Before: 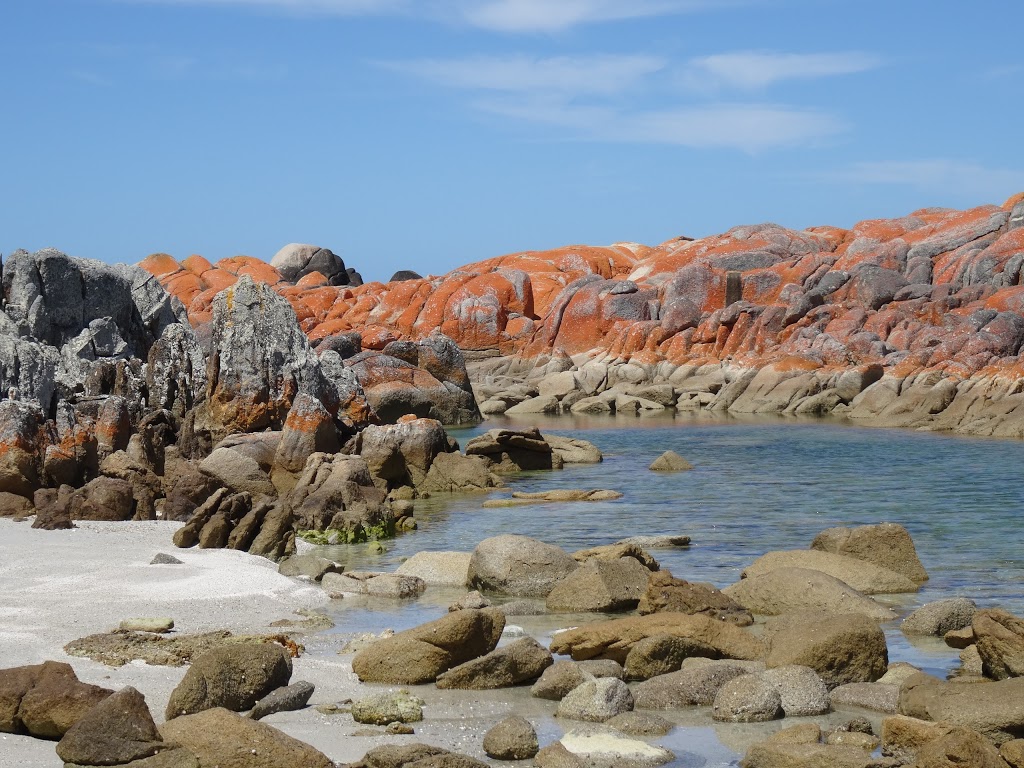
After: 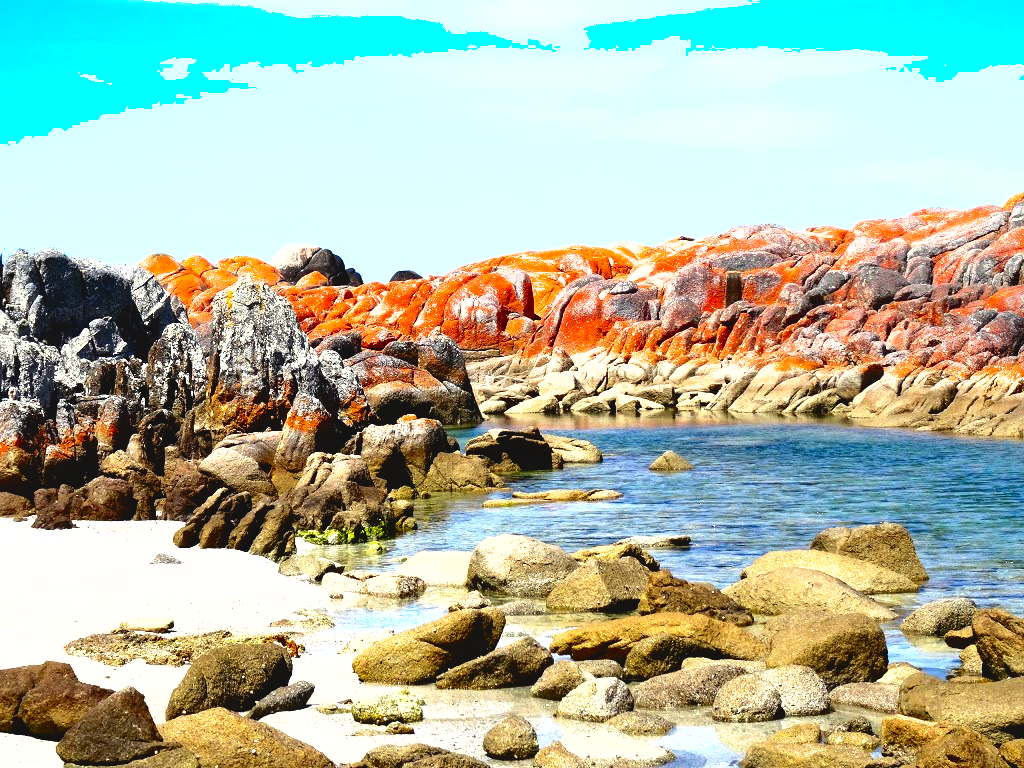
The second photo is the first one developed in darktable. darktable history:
exposure: black level correction 0, exposure 1.468 EV, compensate highlight preservation false
base curve: curves: ch0 [(0, 0.02) (0.083, 0.036) (1, 1)], preserve colors none
contrast brightness saturation: contrast 0.239, brightness -0.238, saturation 0.141
shadows and highlights: on, module defaults
